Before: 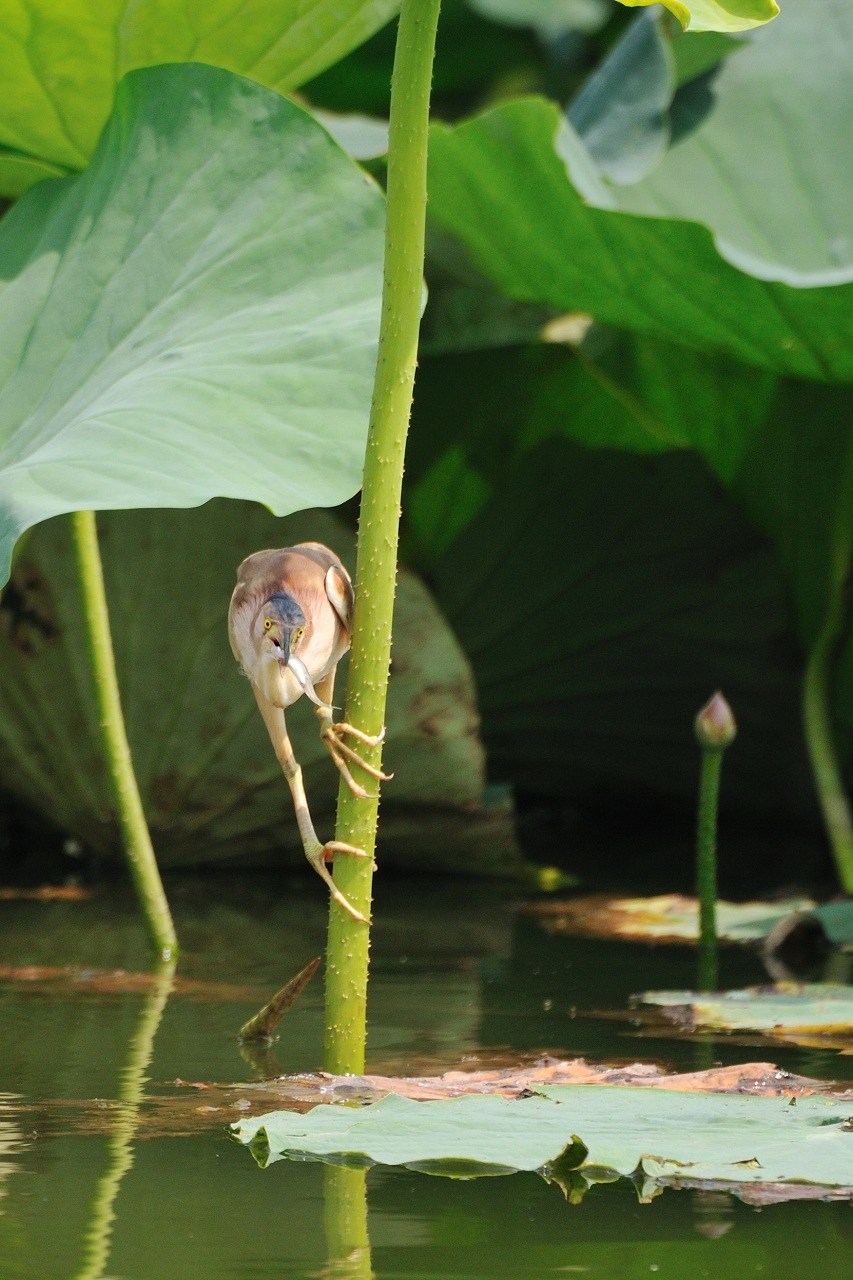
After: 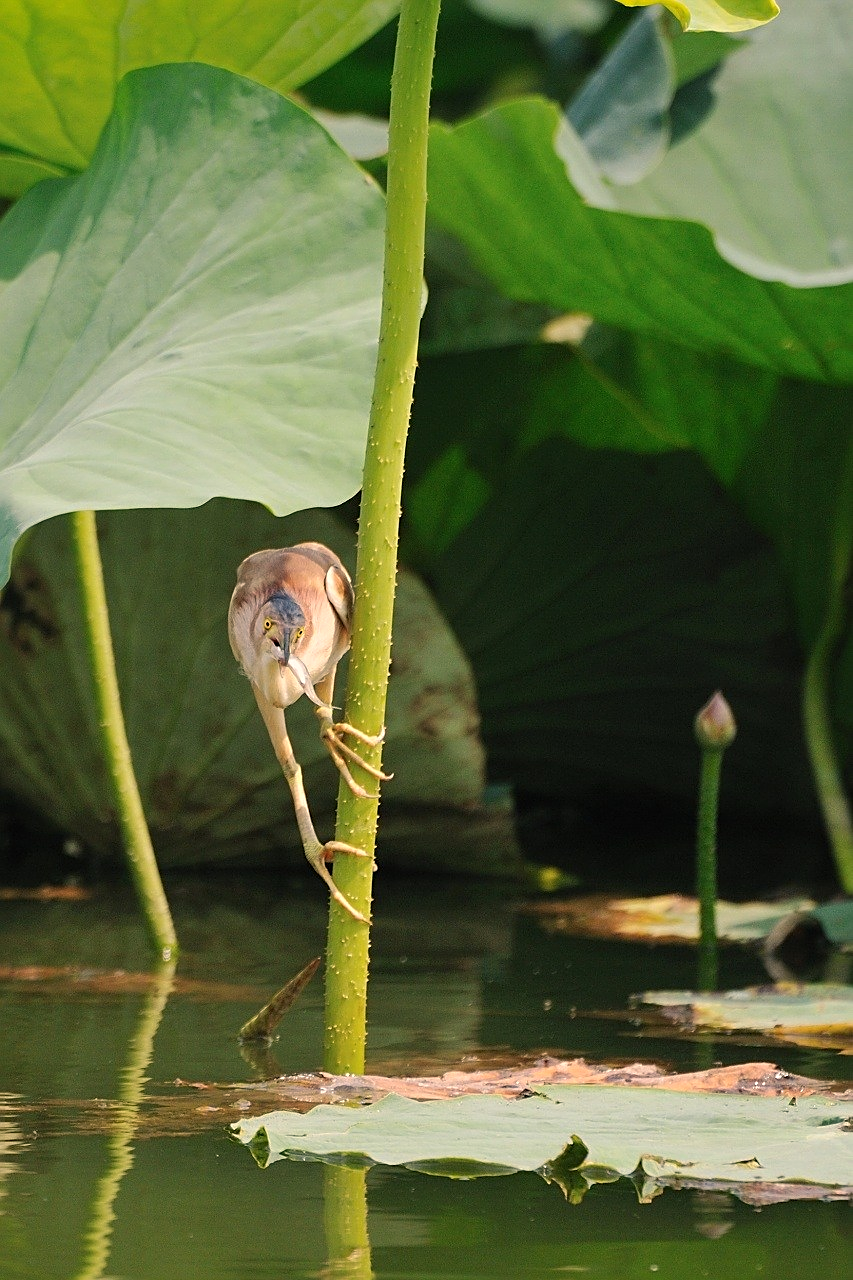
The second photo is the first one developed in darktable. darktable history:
sharpen: on, module defaults
color balance rgb: highlights gain › chroma 3.34%, highlights gain › hue 56.67°, perceptual saturation grading › global saturation 0.162%
